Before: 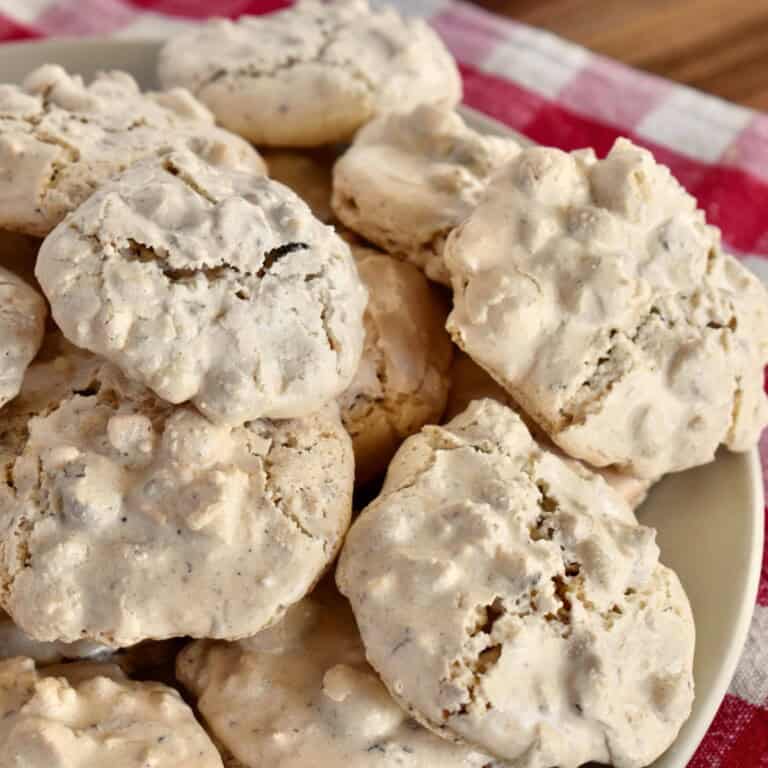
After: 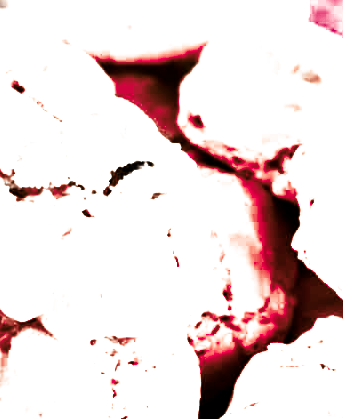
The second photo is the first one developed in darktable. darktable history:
crop: left 20.098%, top 10.804%, right 35.232%, bottom 34.534%
filmic rgb: middle gray luminance 21.94%, black relative exposure -14.09 EV, white relative exposure 2.97 EV, threshold 3.03 EV, target black luminance 0%, hardness 8.8, latitude 60.22%, contrast 1.209, highlights saturation mix 4.38%, shadows ↔ highlights balance 42.39%, color science v4 (2020), enable highlight reconstruction true
color zones: curves: ch2 [(0, 0.488) (0.143, 0.417) (0.286, 0.212) (0.429, 0.179) (0.571, 0.154) (0.714, 0.415) (0.857, 0.495) (1, 0.488)]
color balance rgb: perceptual saturation grading › global saturation 27.502%, perceptual saturation grading › highlights -28.221%, perceptual saturation grading › mid-tones 15.194%, perceptual saturation grading › shadows 33.47%, perceptual brilliance grading › global brilliance 29.949%, perceptual brilliance grading › highlights 49.456%, perceptual brilliance grading › mid-tones 50.405%, perceptual brilliance grading › shadows -22.583%
tone equalizer: -8 EV -0.724 EV, -7 EV -0.723 EV, -6 EV -0.606 EV, -5 EV -0.387 EV, -3 EV 0.393 EV, -2 EV 0.6 EV, -1 EV 0.684 EV, +0 EV 0.747 EV, edges refinement/feathering 500, mask exposure compensation -1.57 EV, preserve details no
